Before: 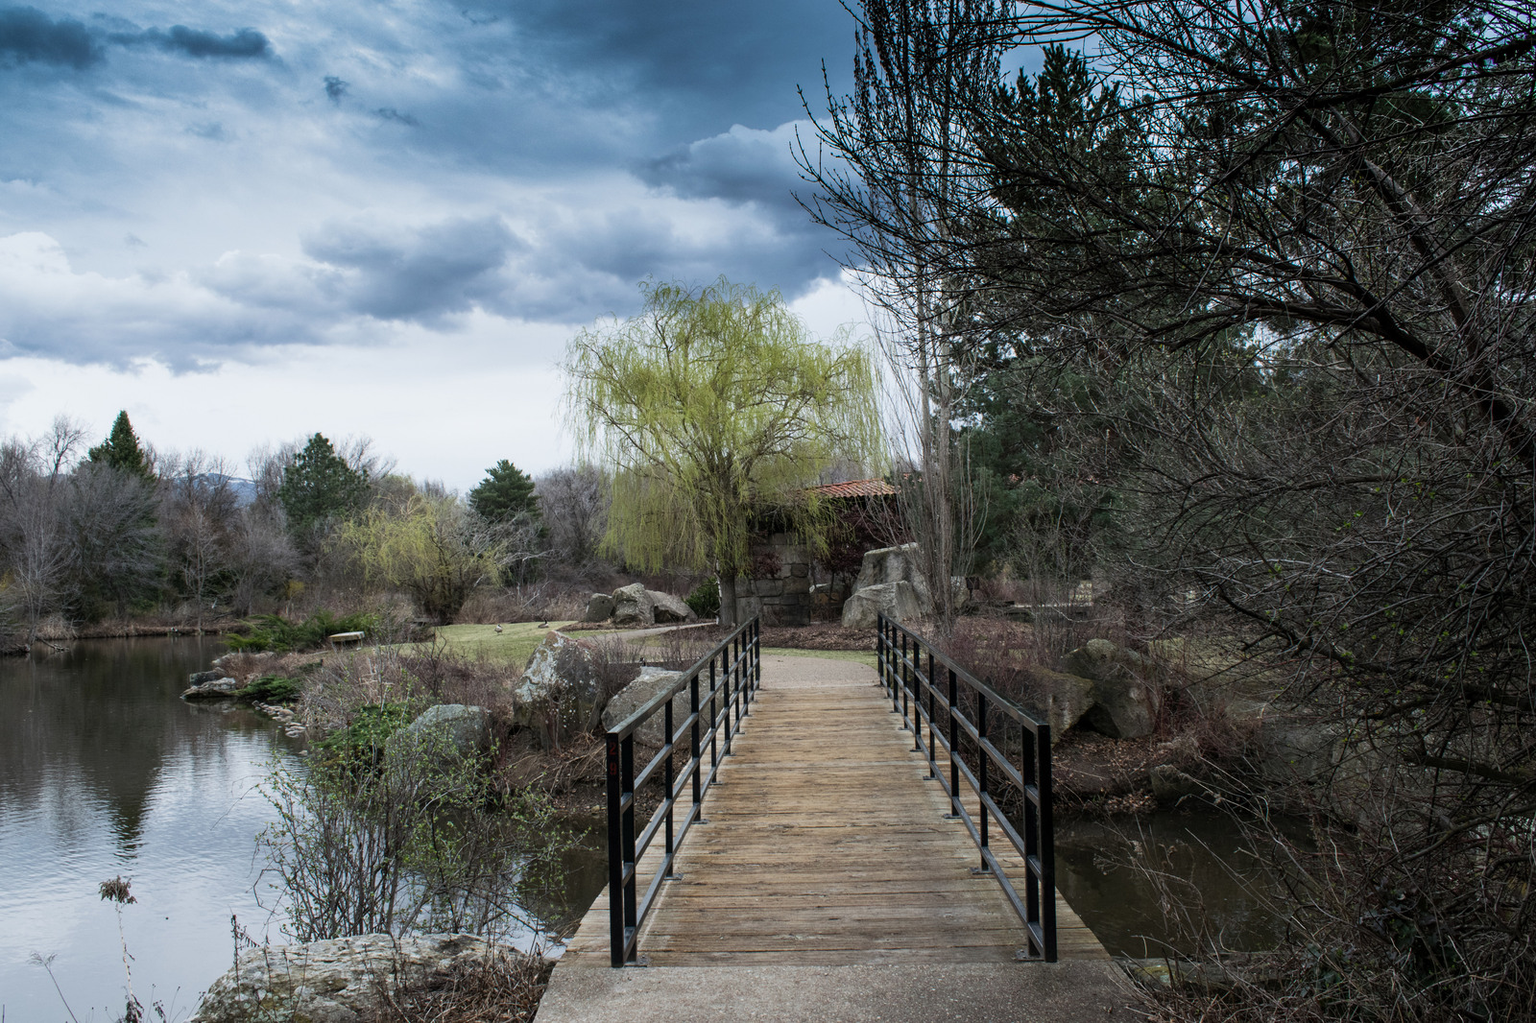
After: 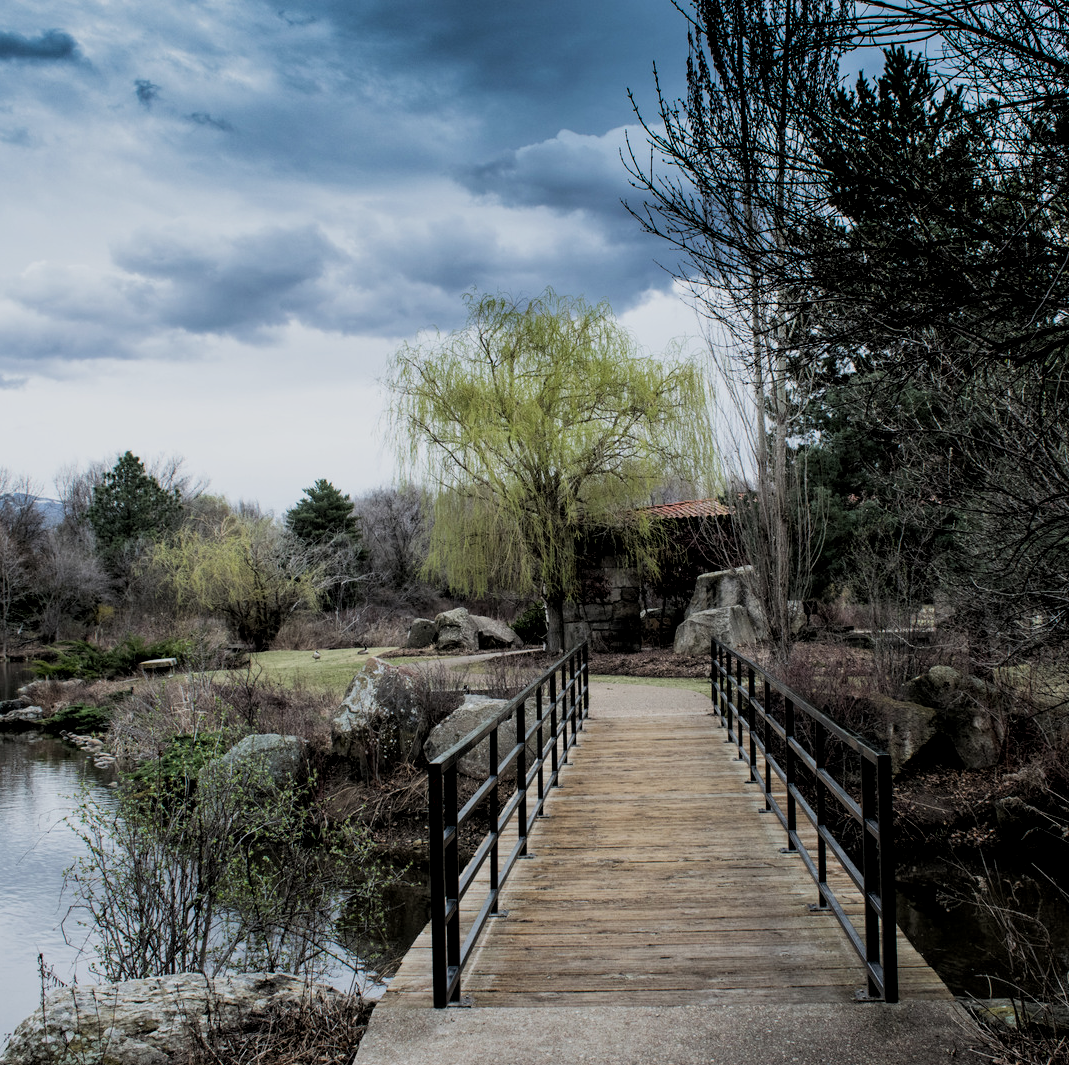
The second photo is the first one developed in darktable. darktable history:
crop and rotate: left 12.731%, right 20.419%
local contrast: highlights 104%, shadows 101%, detail 119%, midtone range 0.2
filmic rgb: black relative exposure -7.73 EV, white relative exposure 4.42 EV, target black luminance 0%, hardness 3.76, latitude 50.74%, contrast 1.069, highlights saturation mix 8.62%, shadows ↔ highlights balance -0.23%
